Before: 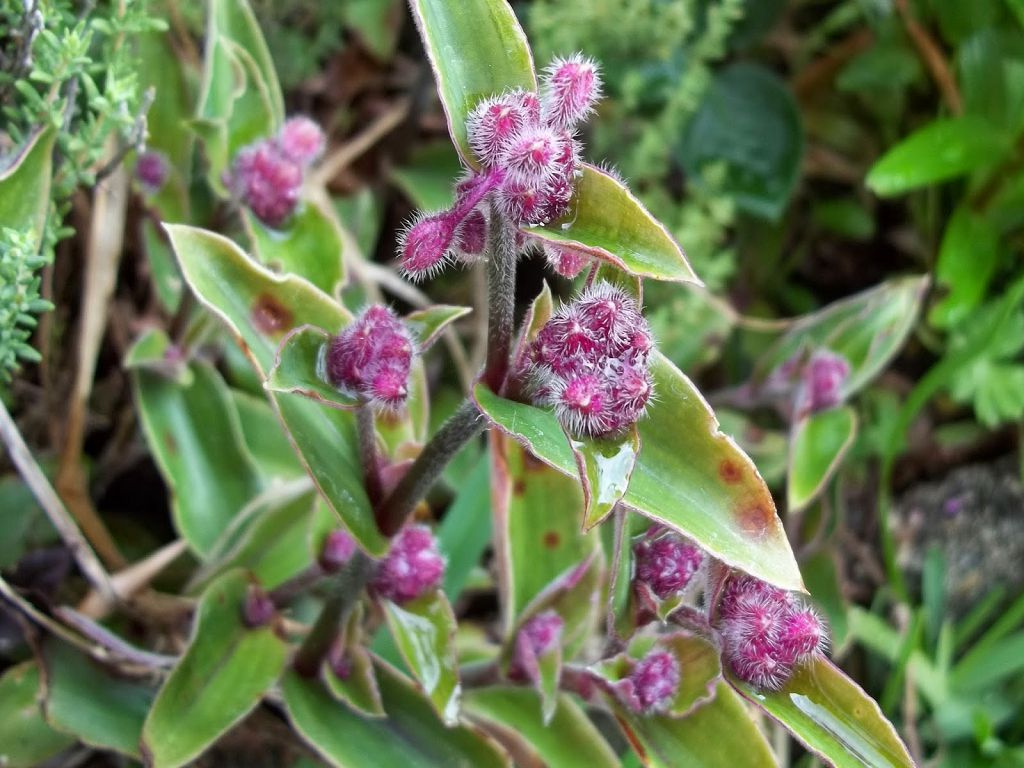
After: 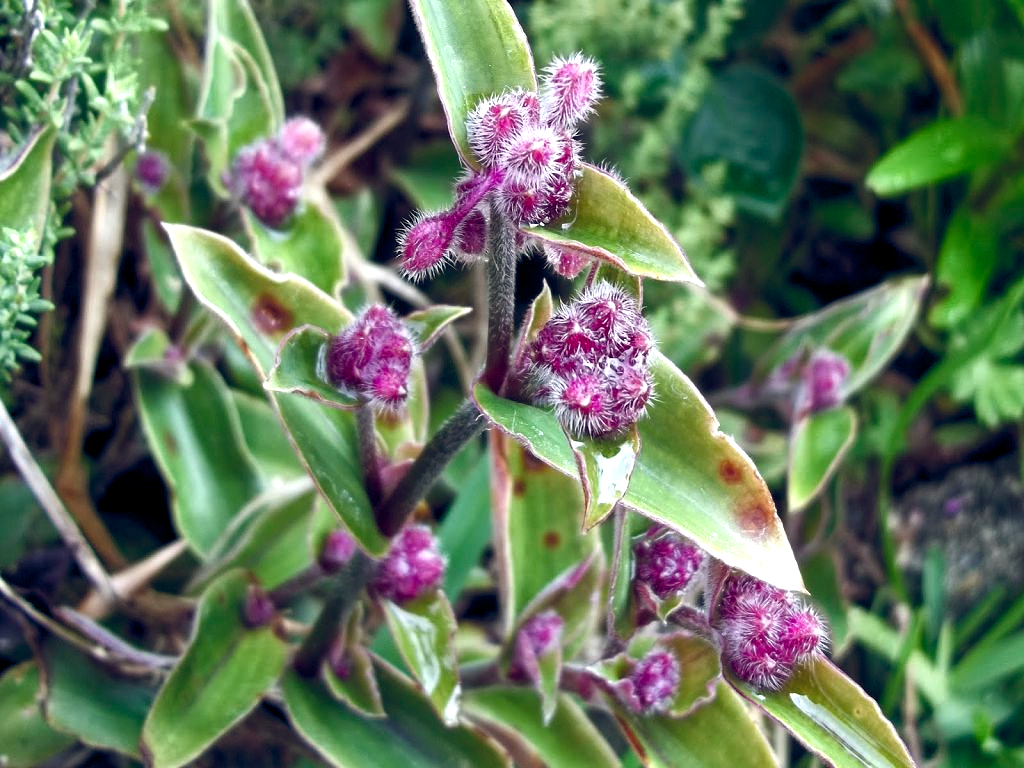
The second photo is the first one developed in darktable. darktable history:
color balance rgb: global offset › chroma 0.246%, global offset › hue 257.66°, perceptual saturation grading › global saturation 0.098%, perceptual saturation grading › highlights -33.559%, perceptual saturation grading › mid-tones 14.933%, perceptual saturation grading › shadows 49.214%, perceptual brilliance grading › global brilliance 14.752%, perceptual brilliance grading › shadows -34.335%, global vibrance 15.715%
